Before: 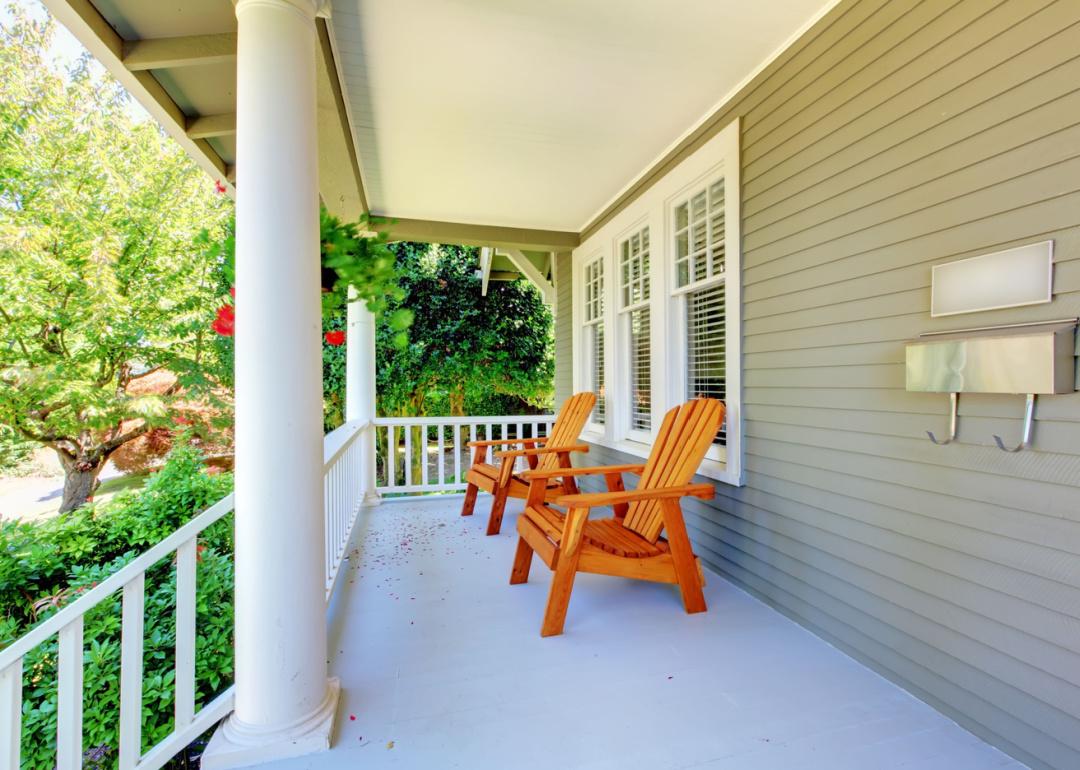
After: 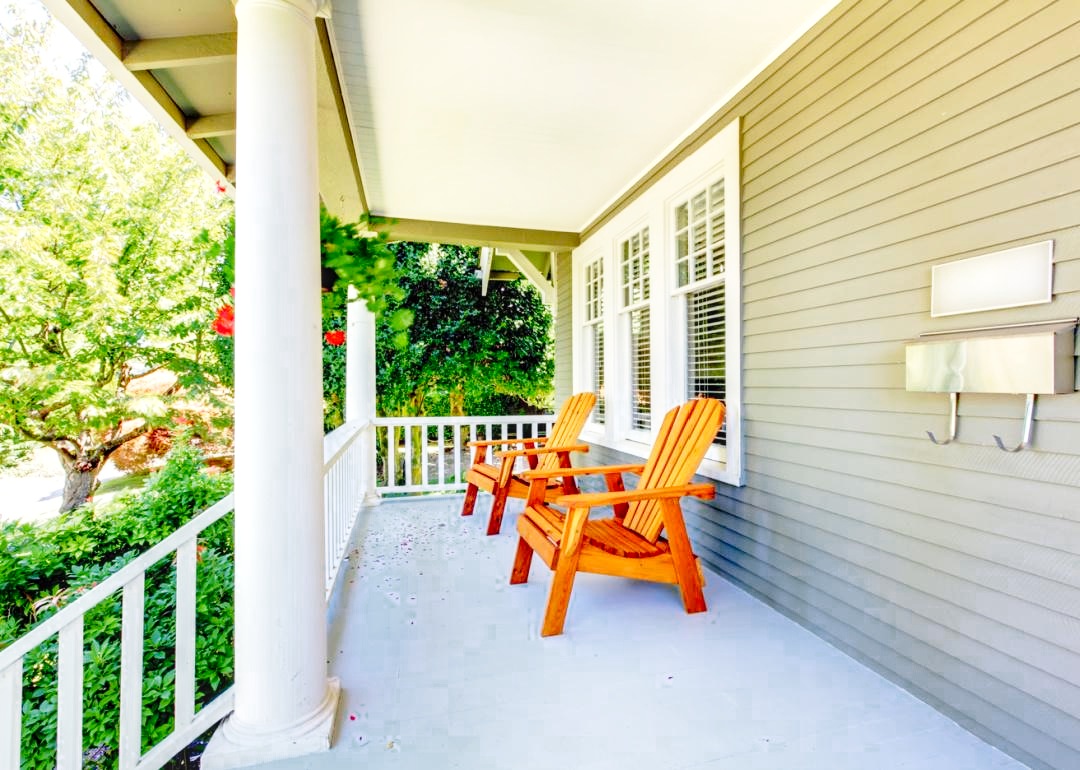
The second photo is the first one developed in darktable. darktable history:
base curve: curves: ch0 [(0, 0) (0.028, 0.03) (0.121, 0.232) (0.46, 0.748) (0.859, 0.968) (1, 1)], preserve colors none
color zones: curves: ch0 [(0.25, 0.5) (0.636, 0.25) (0.75, 0.5)]
local contrast: detail 130%
